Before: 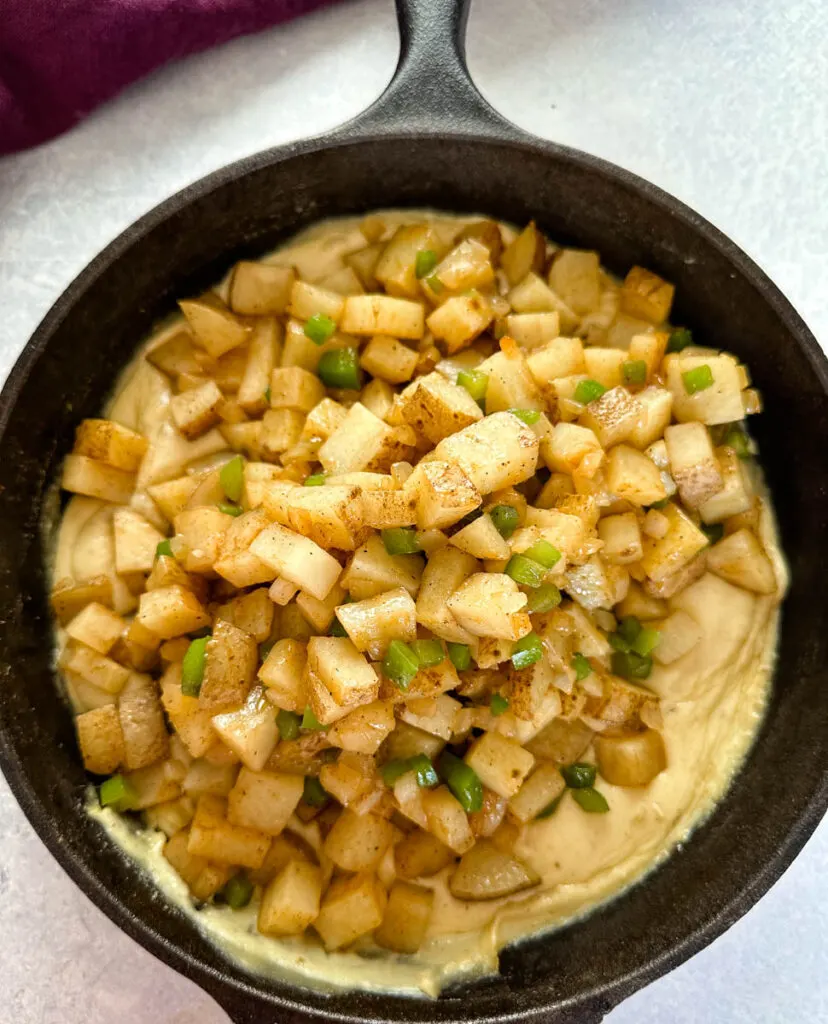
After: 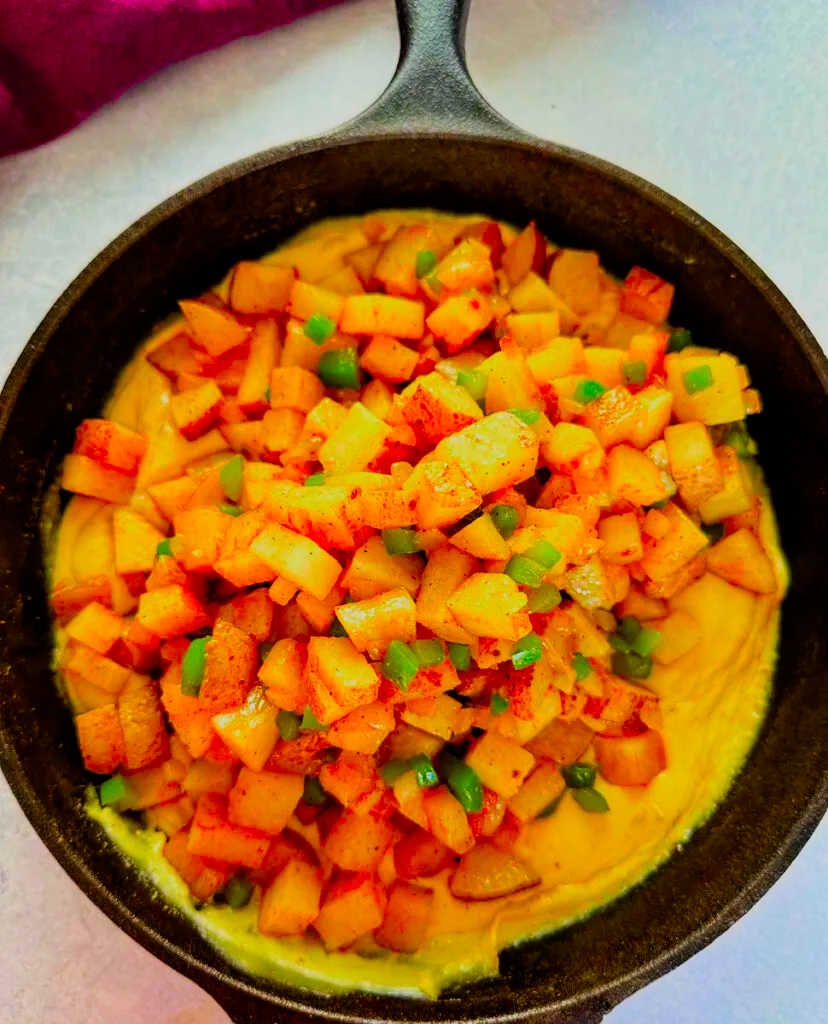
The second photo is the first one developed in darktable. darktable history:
filmic rgb: black relative exposure -7.65 EV, white relative exposure 4.56 EV, hardness 3.61
color correction: saturation 3
